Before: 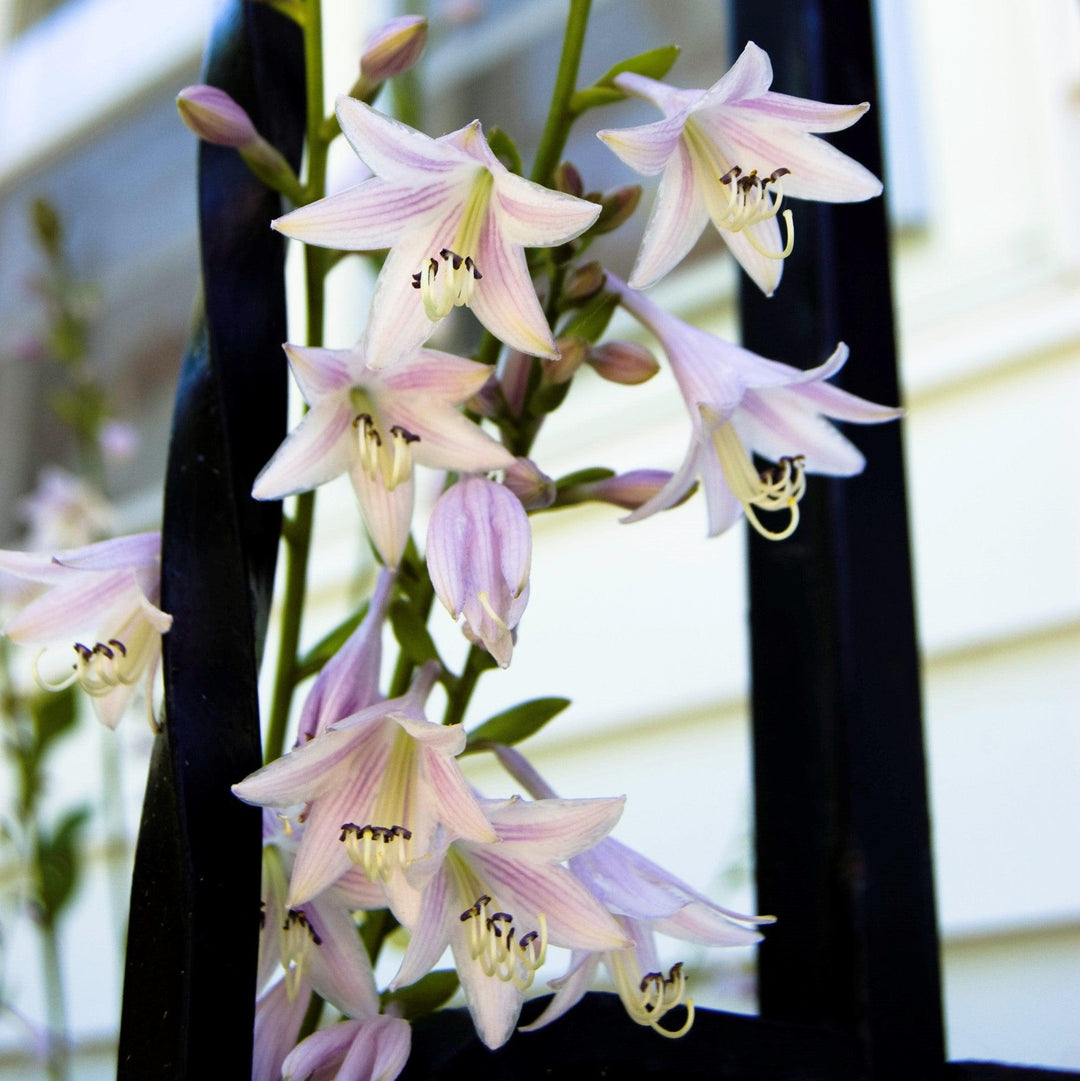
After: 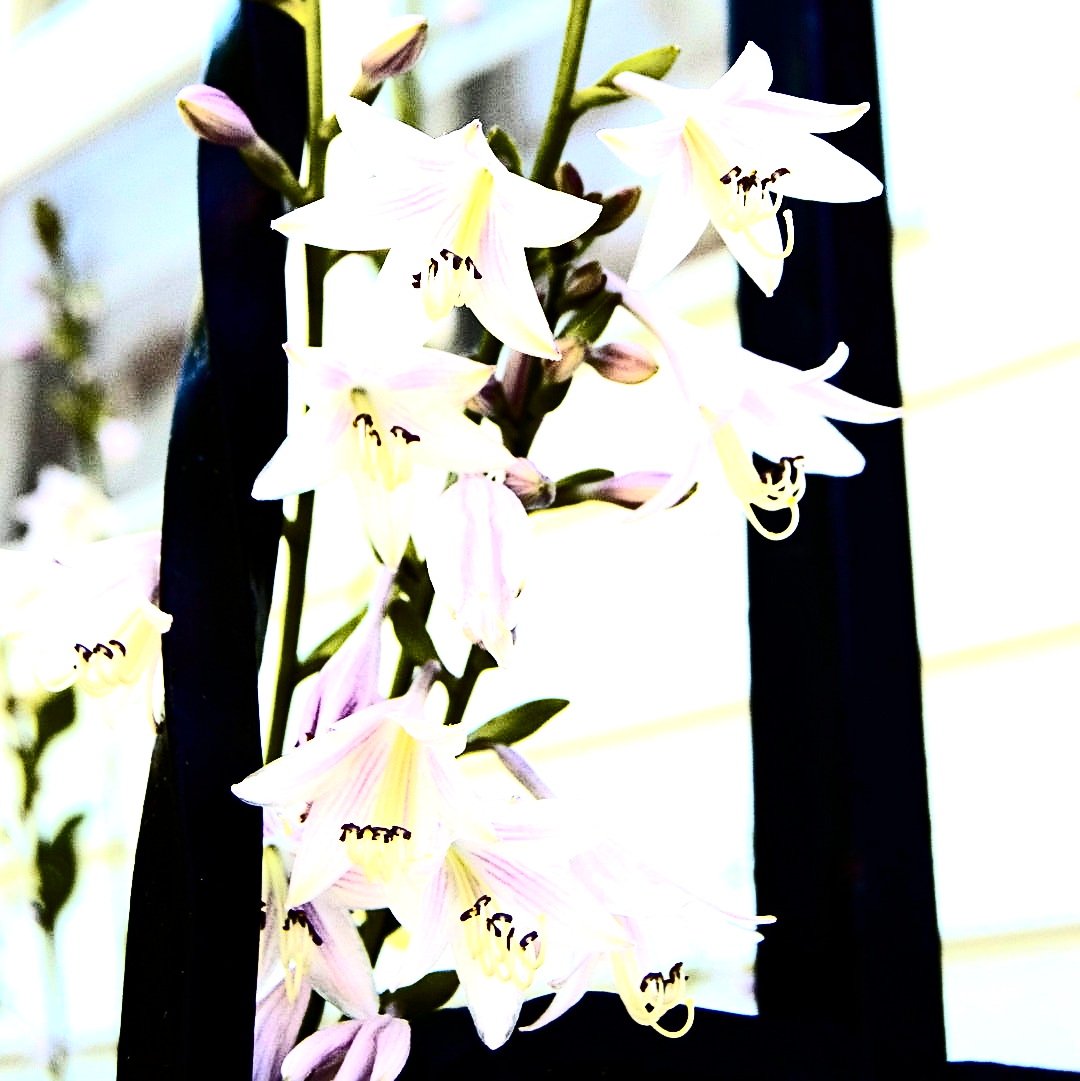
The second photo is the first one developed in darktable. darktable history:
exposure: black level correction 0, exposure 0.7 EV, compensate exposure bias true, compensate highlight preservation false
contrast brightness saturation: contrast 0.5, saturation -0.1
color zones: curves: ch2 [(0, 0.5) (0.143, 0.5) (0.286, 0.489) (0.415, 0.421) (0.571, 0.5) (0.714, 0.5) (0.857, 0.5) (1, 0.5)]
white balance: red 1, blue 1
sharpen: on, module defaults
haze removal: adaptive false
tone equalizer: -8 EV -0.75 EV, -7 EV -0.7 EV, -6 EV -0.6 EV, -5 EV -0.4 EV, -3 EV 0.4 EV, -2 EV 0.6 EV, -1 EV 0.7 EV, +0 EV 0.75 EV, edges refinement/feathering 500, mask exposure compensation -1.57 EV, preserve details no
color correction: saturation 0.98
